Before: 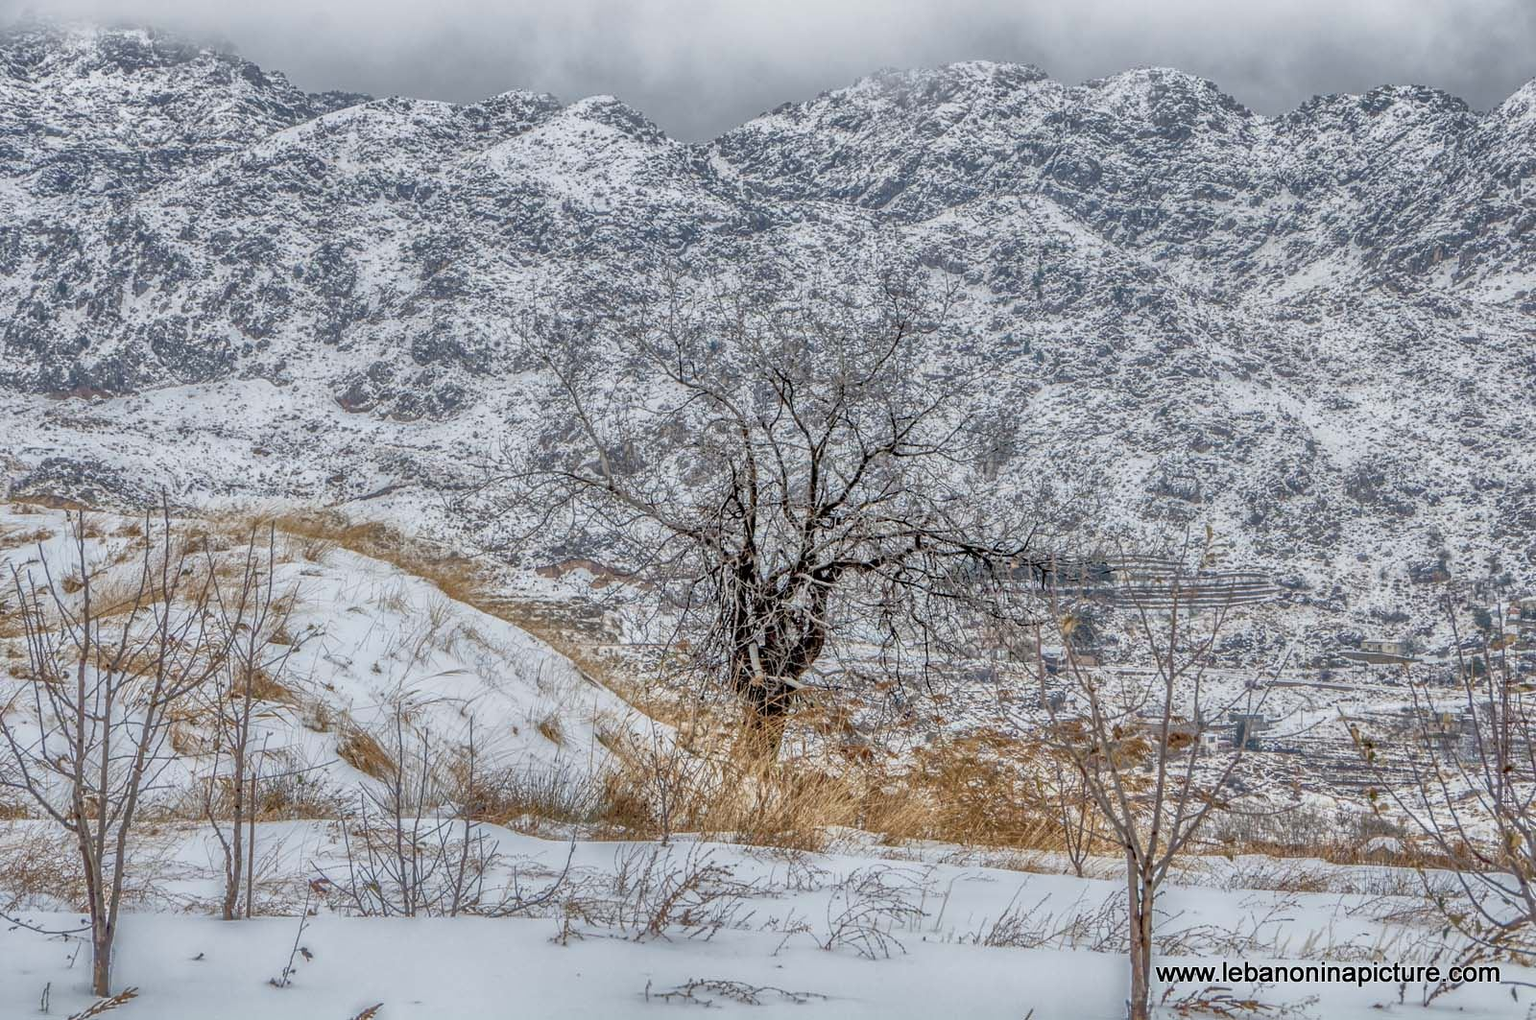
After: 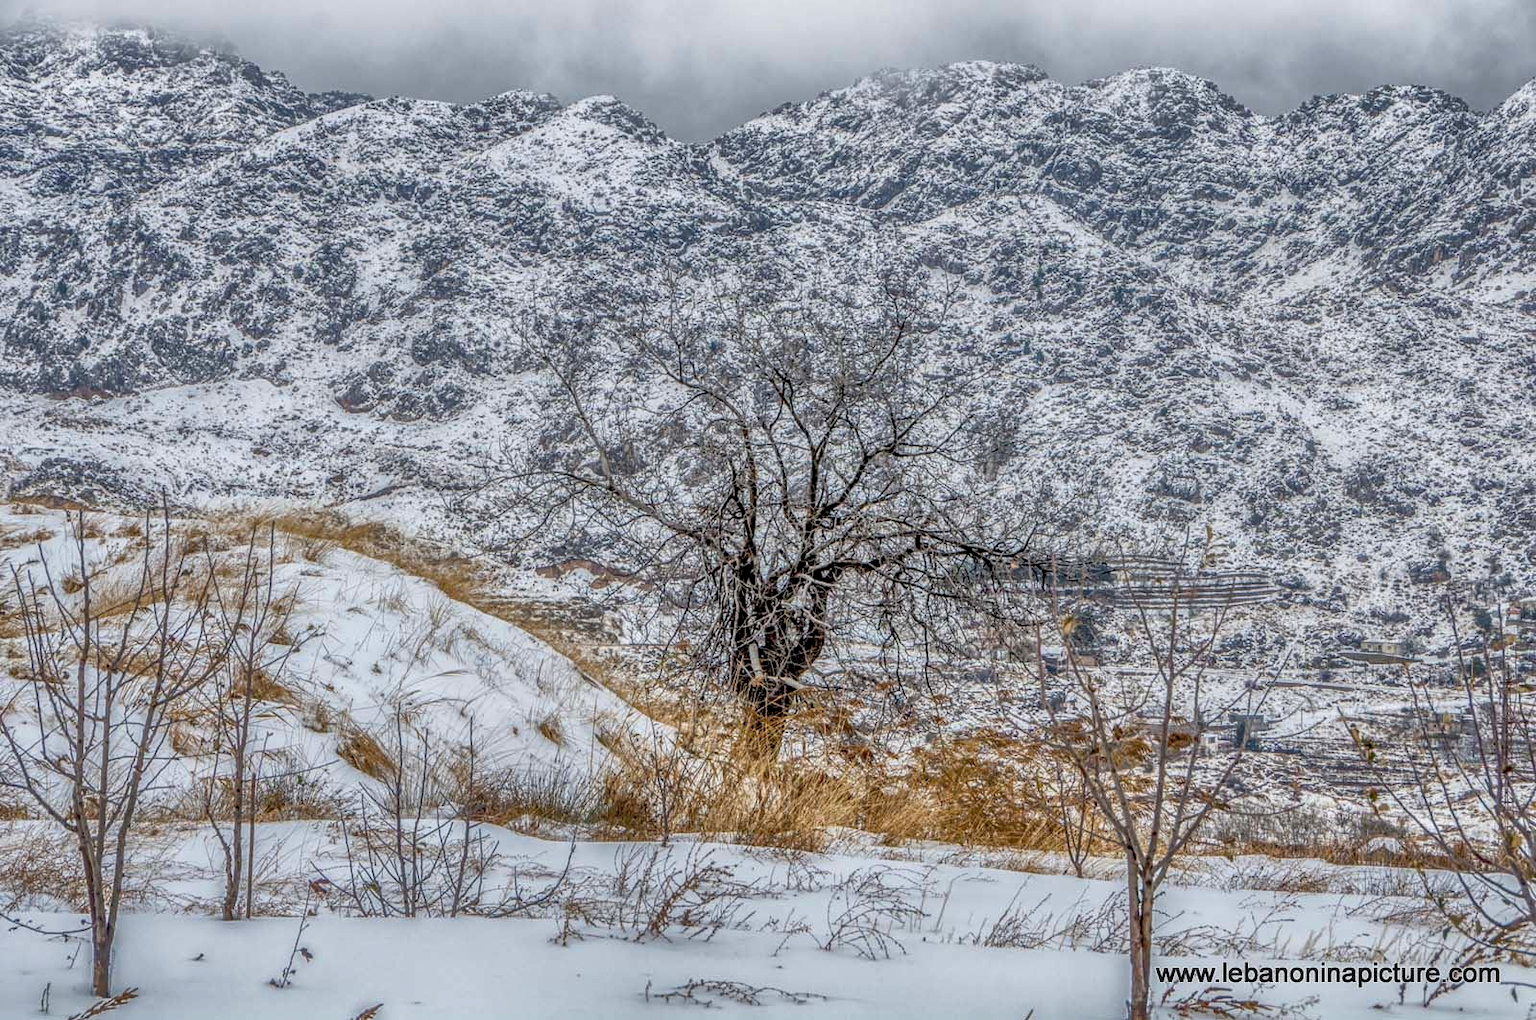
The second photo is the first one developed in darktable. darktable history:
local contrast: detail 130%
color balance: output saturation 120%
